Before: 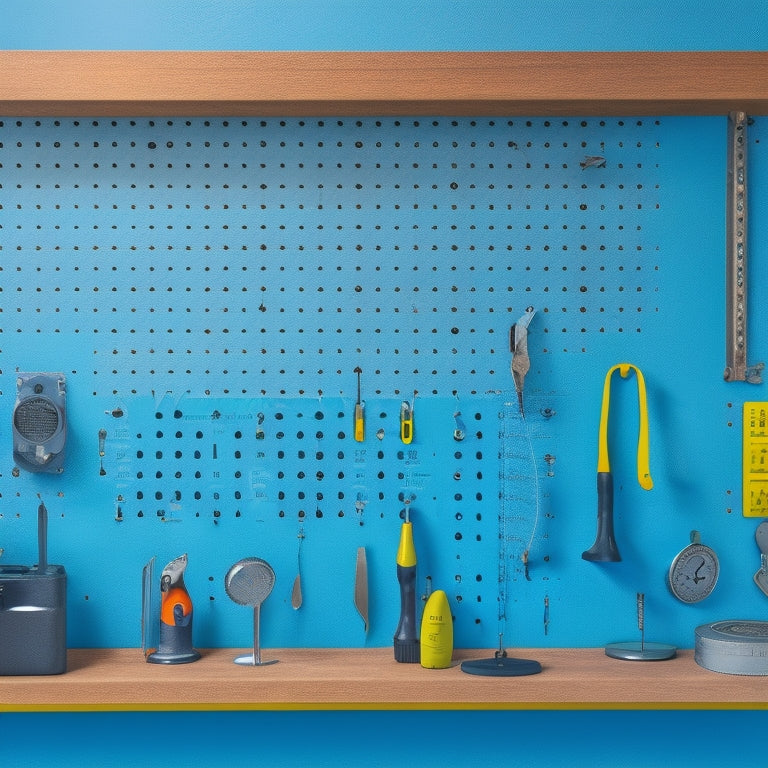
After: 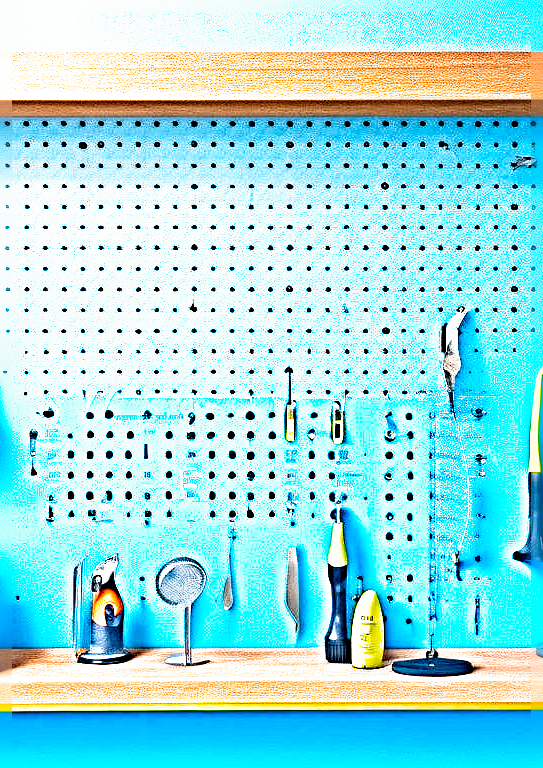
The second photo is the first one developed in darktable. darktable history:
sharpen: radius 6.3, amount 1.8, threshold 0
filmic rgb: middle gray luminance 8.8%, black relative exposure -6.3 EV, white relative exposure 2.7 EV, threshold 6 EV, target black luminance 0%, hardness 4.74, latitude 73.47%, contrast 1.332, shadows ↔ highlights balance 10.13%, add noise in highlights 0, preserve chrominance no, color science v3 (2019), use custom middle-gray values true, iterations of high-quality reconstruction 0, contrast in highlights soft, enable highlight reconstruction true
exposure: black level correction 0, exposure 0.5 EV, compensate highlight preservation false
crop and rotate: left 9.061%, right 20.142%
color balance rgb: perceptual saturation grading › global saturation 30%, global vibrance 20%
